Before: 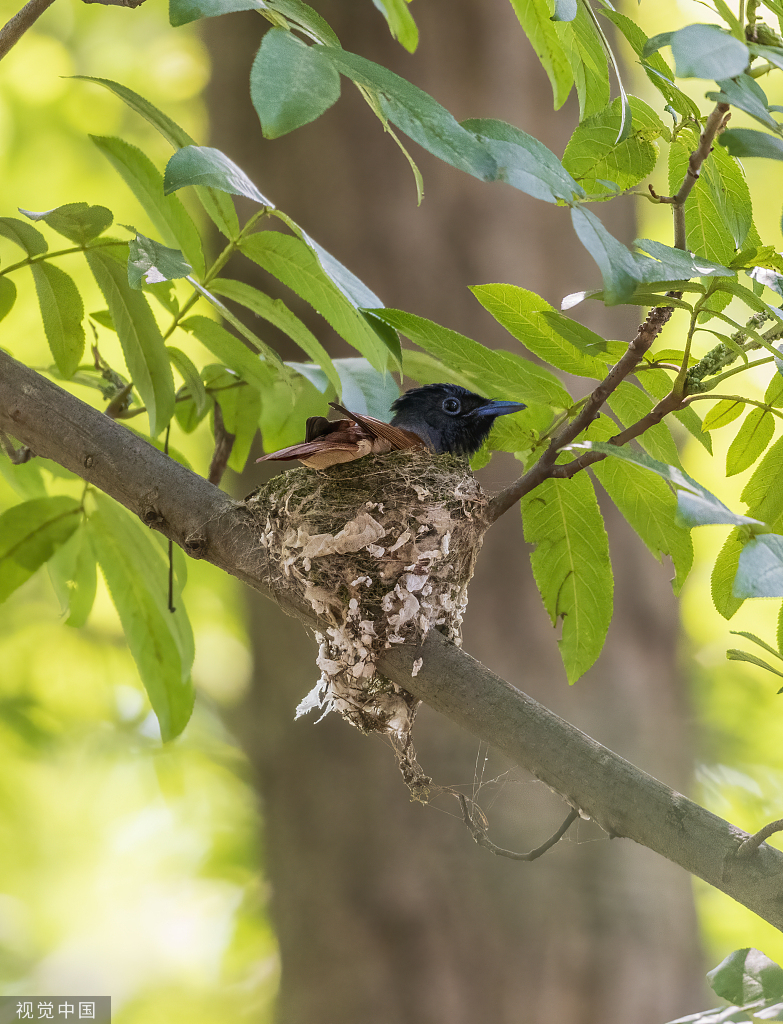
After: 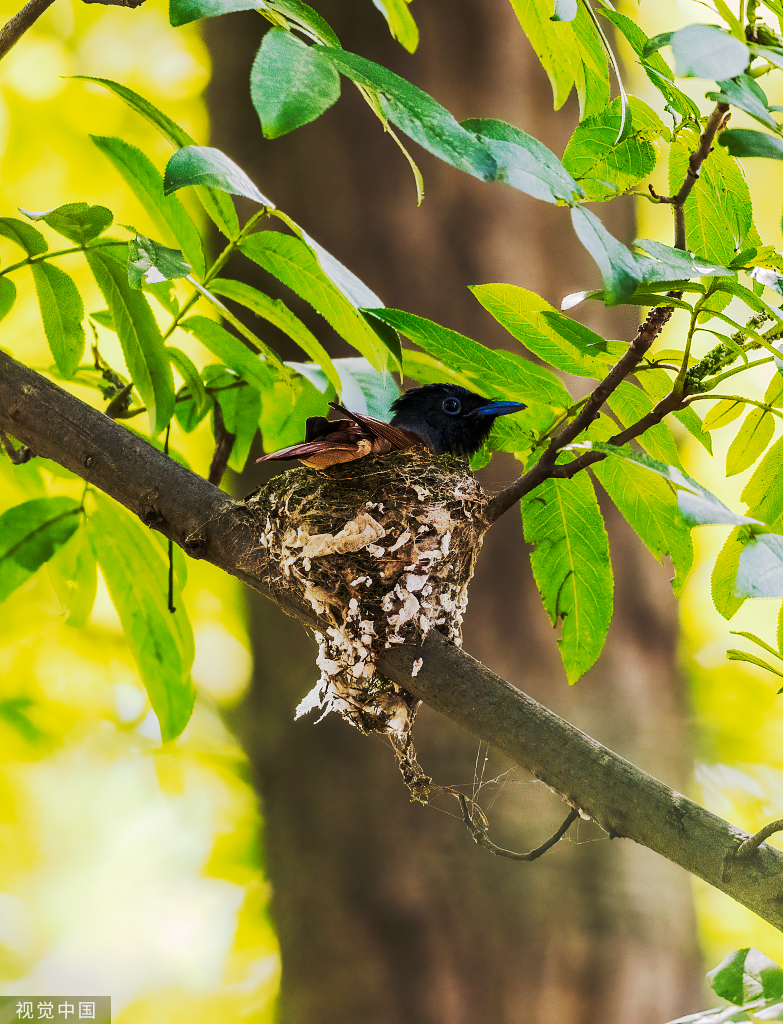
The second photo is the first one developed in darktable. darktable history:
tone curve: curves: ch0 [(0, 0) (0.003, 0.002) (0.011, 0.002) (0.025, 0.002) (0.044, 0.007) (0.069, 0.014) (0.1, 0.026) (0.136, 0.04) (0.177, 0.061) (0.224, 0.1) (0.277, 0.151) (0.335, 0.198) (0.399, 0.272) (0.468, 0.387) (0.543, 0.553) (0.623, 0.716) (0.709, 0.8) (0.801, 0.855) (0.898, 0.897) (1, 1)], preserve colors none
base curve: curves: ch0 [(0, 0) (0.283, 0.295) (1, 1)], preserve colors none
color calibration: gray › normalize channels true, illuminant same as pipeline (D50), adaptation none (bypass), x 0.333, y 0.333, temperature 5018.07 K, gamut compression 0.02
